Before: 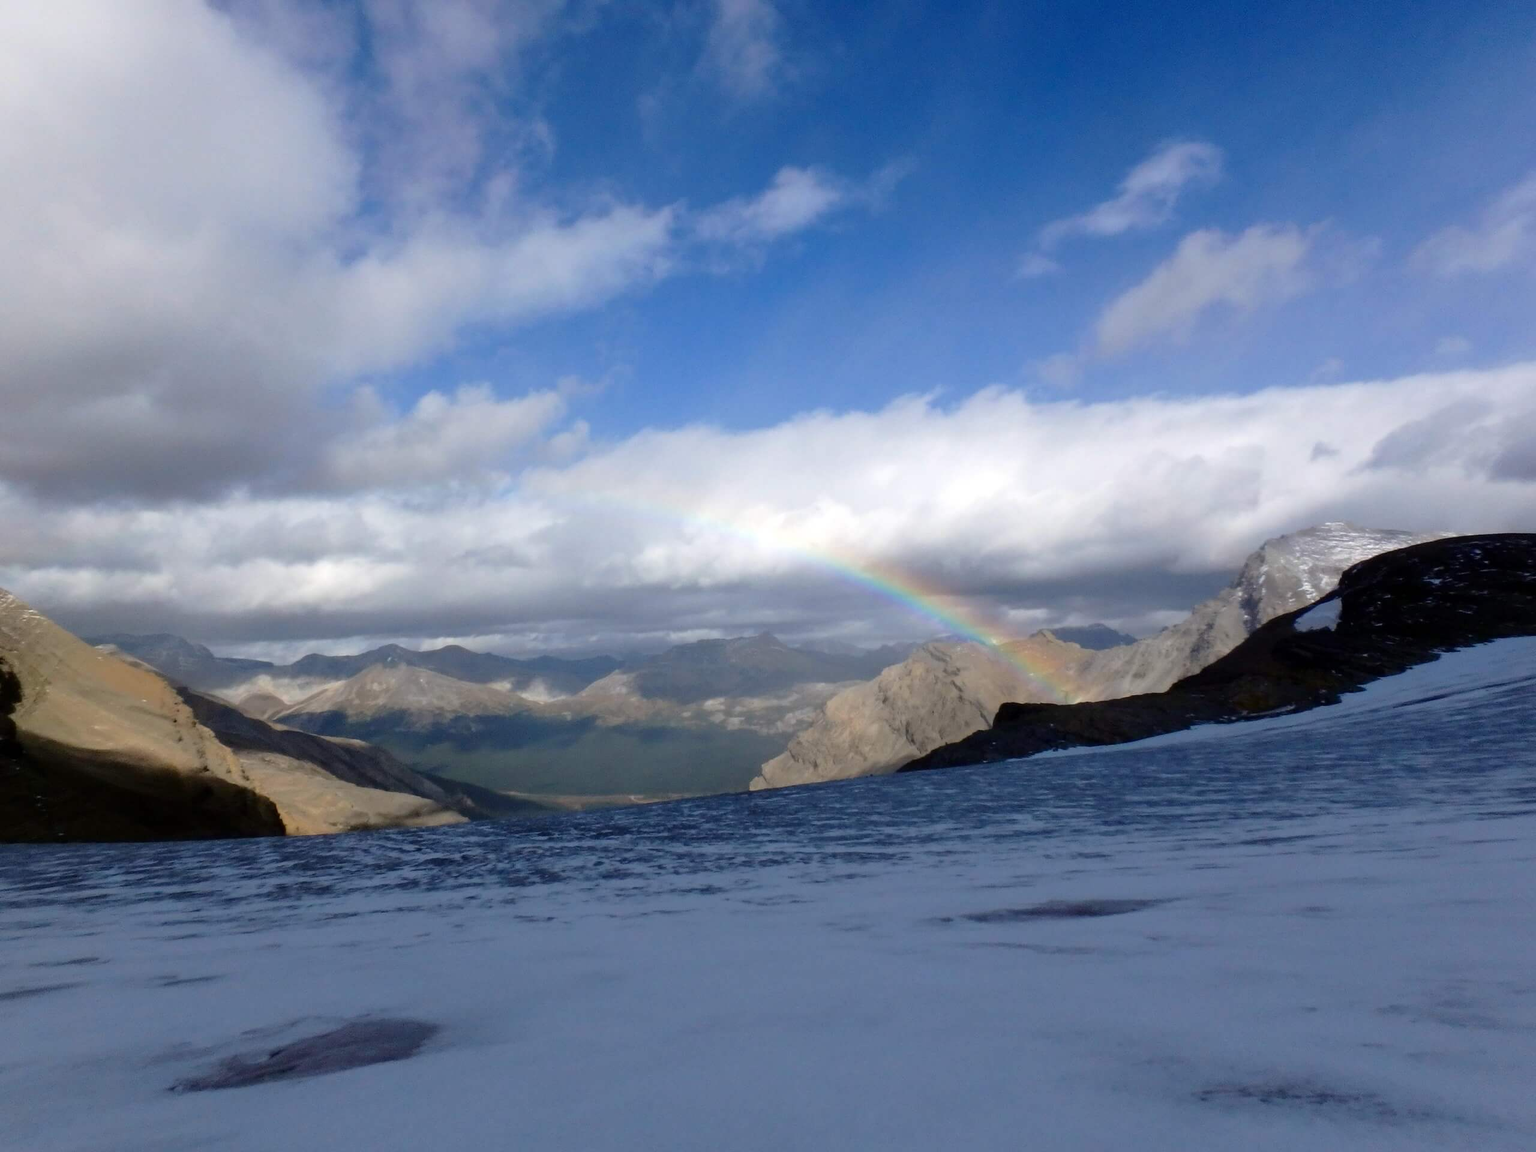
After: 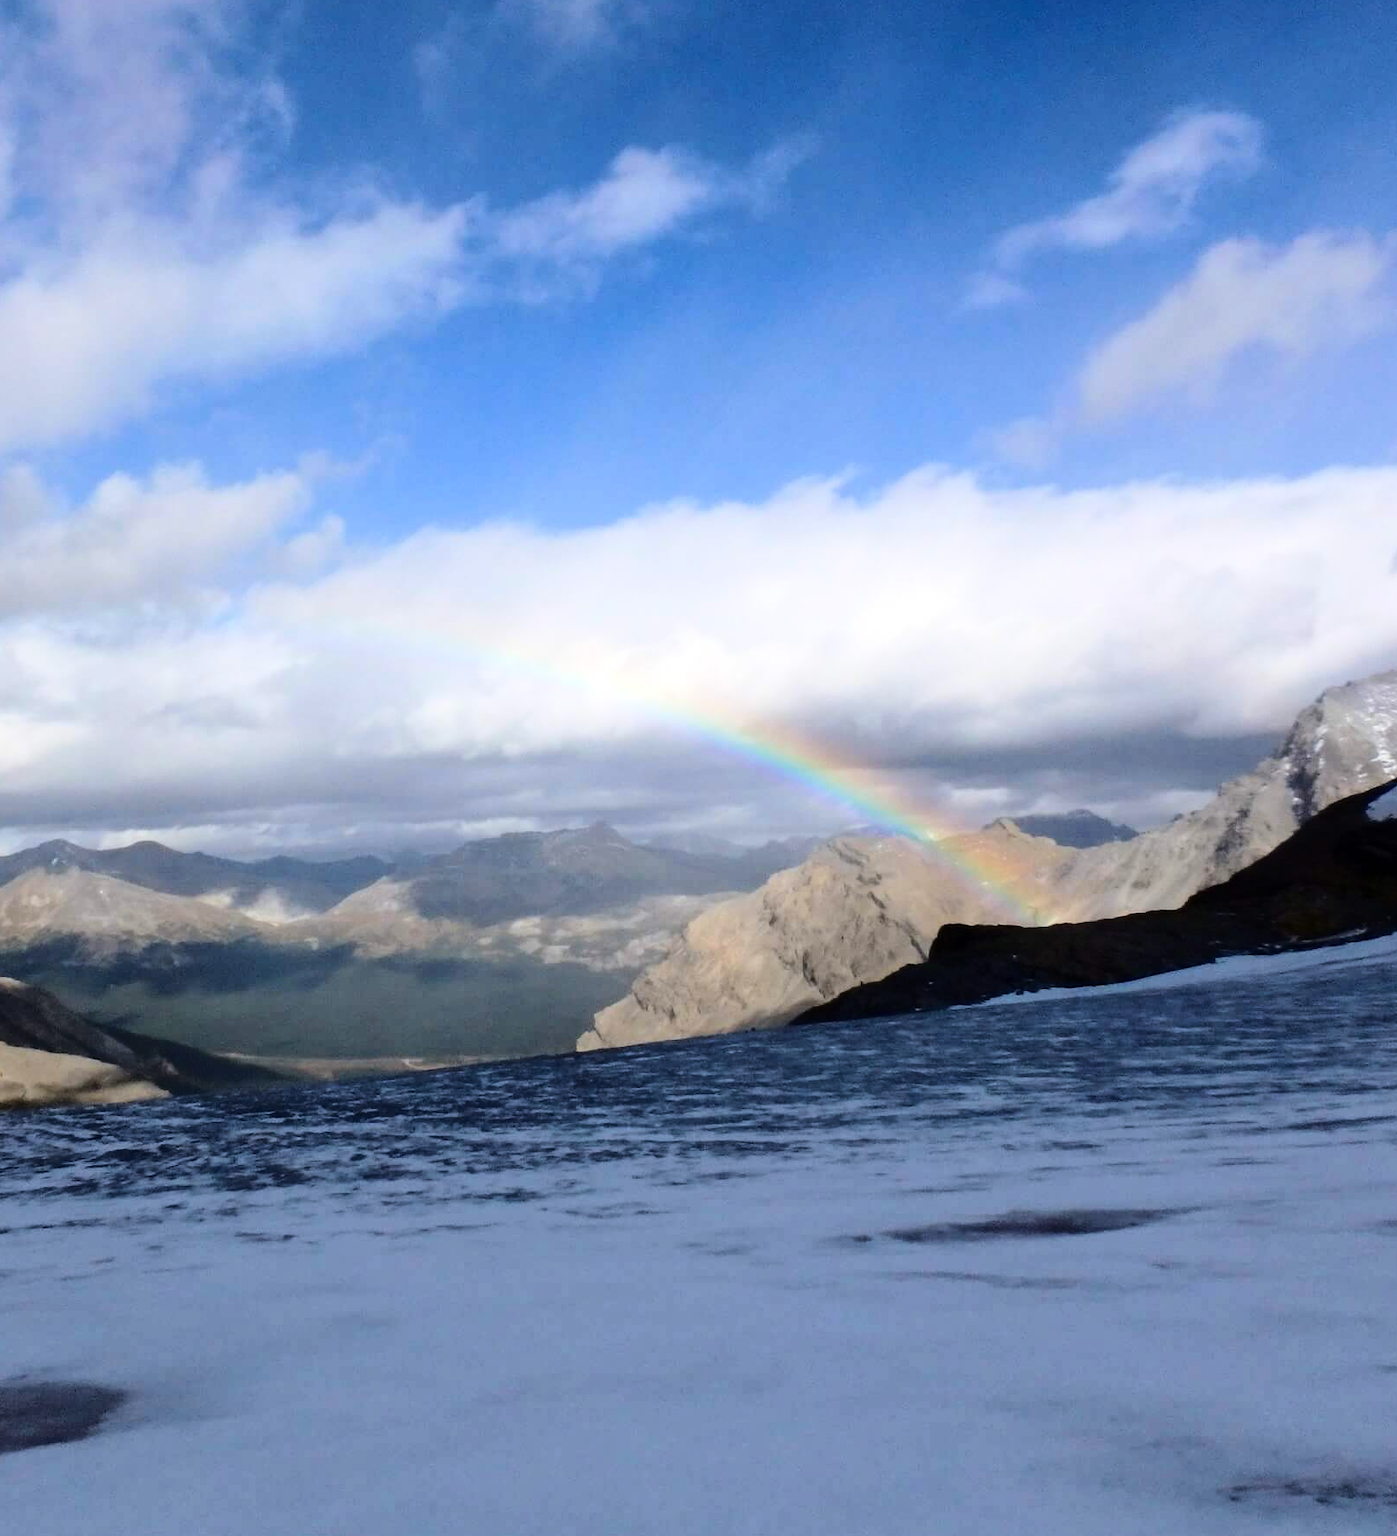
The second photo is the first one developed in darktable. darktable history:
base curve: curves: ch0 [(0, 0) (0.036, 0.025) (0.121, 0.166) (0.206, 0.329) (0.605, 0.79) (1, 1)]
crop and rotate: left 22.911%, top 5.64%, right 14.261%, bottom 2.313%
